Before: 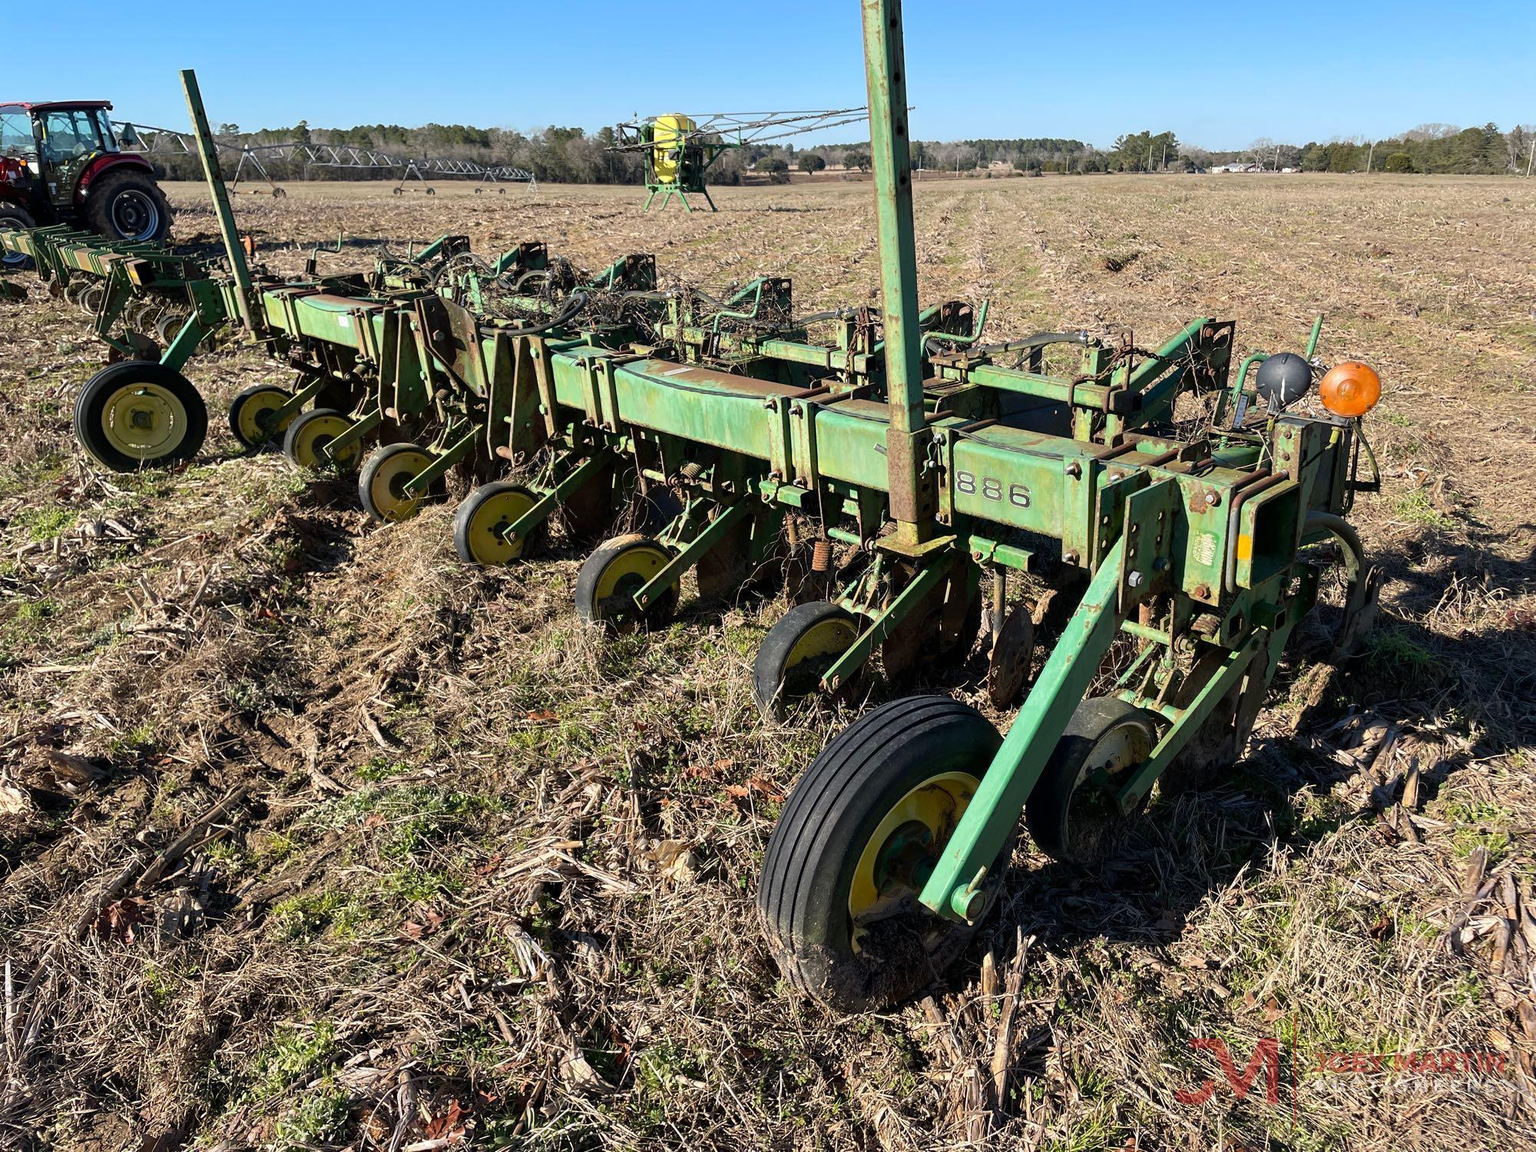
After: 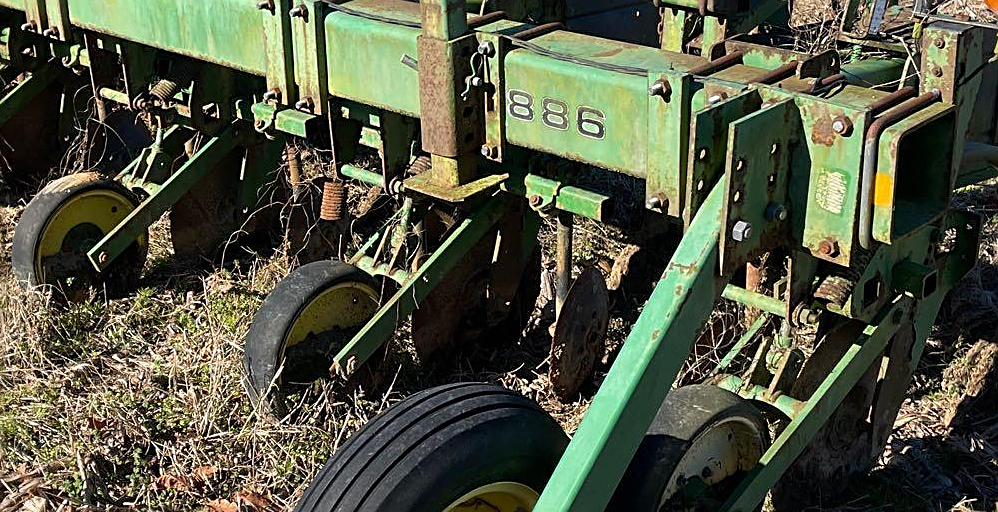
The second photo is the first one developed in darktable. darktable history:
sharpen: on, module defaults
crop: left 36.869%, top 34.929%, right 13.224%, bottom 30.912%
